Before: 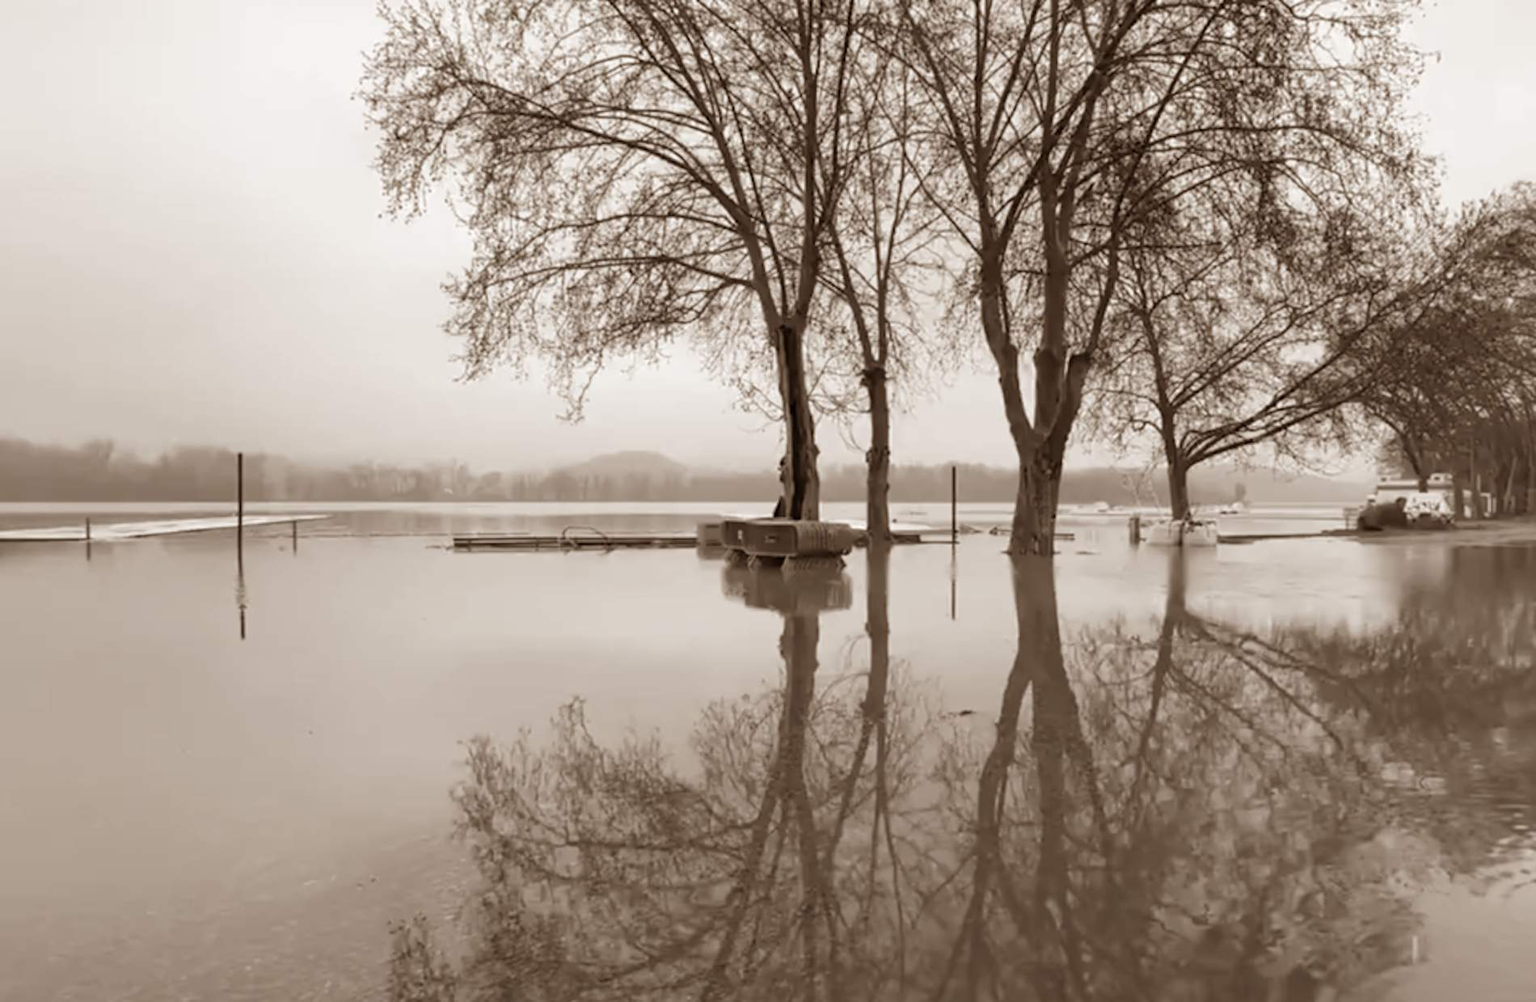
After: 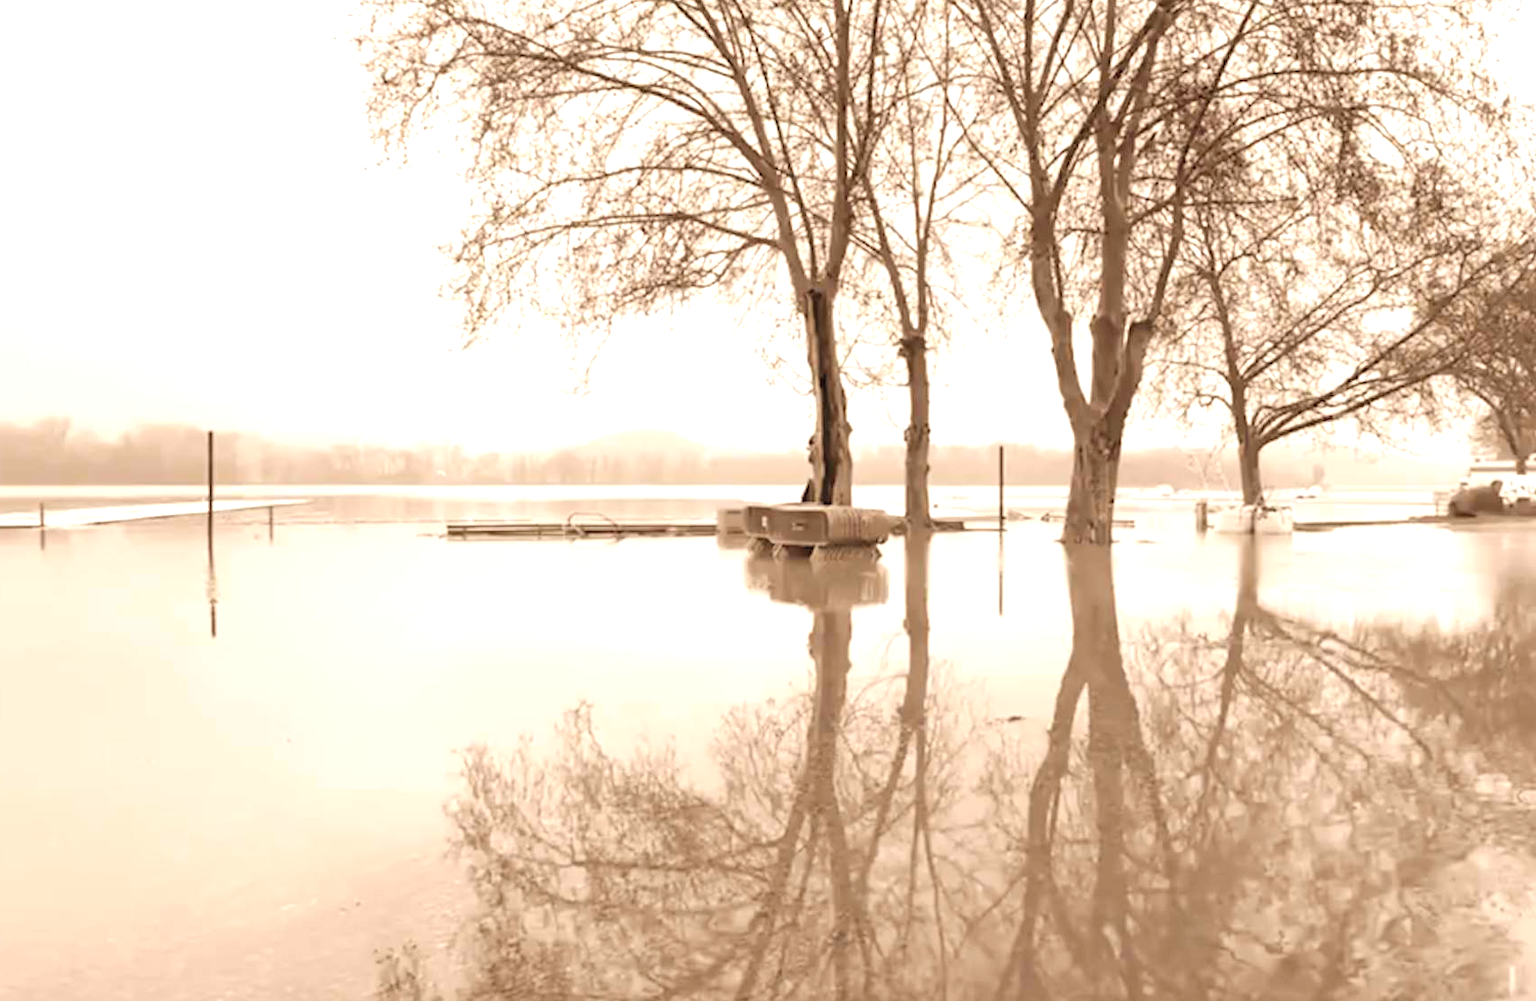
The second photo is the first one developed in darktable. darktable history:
crop: left 3.305%, top 6.436%, right 6.389%, bottom 3.258%
contrast brightness saturation: contrast 0.07, brightness 0.18, saturation 0.4
exposure: black level correction 0, exposure 1.173 EV, compensate exposure bias true, compensate highlight preservation false
